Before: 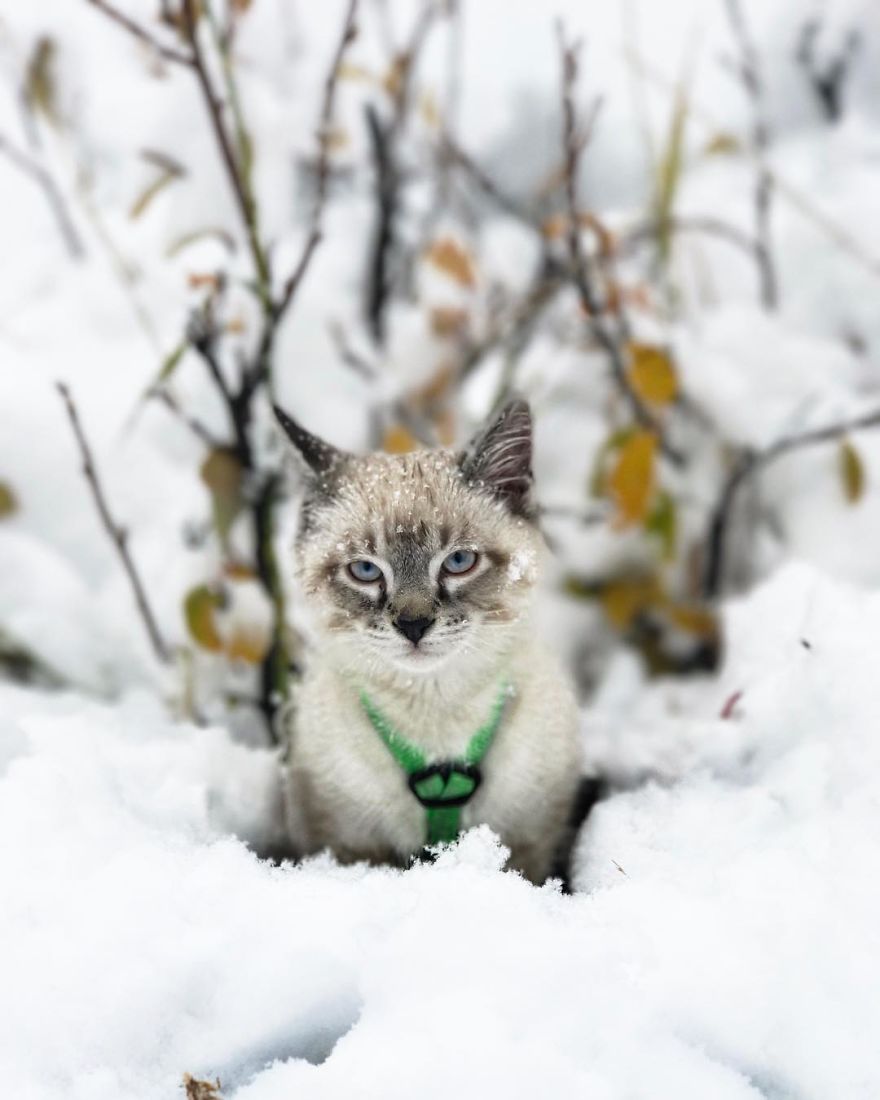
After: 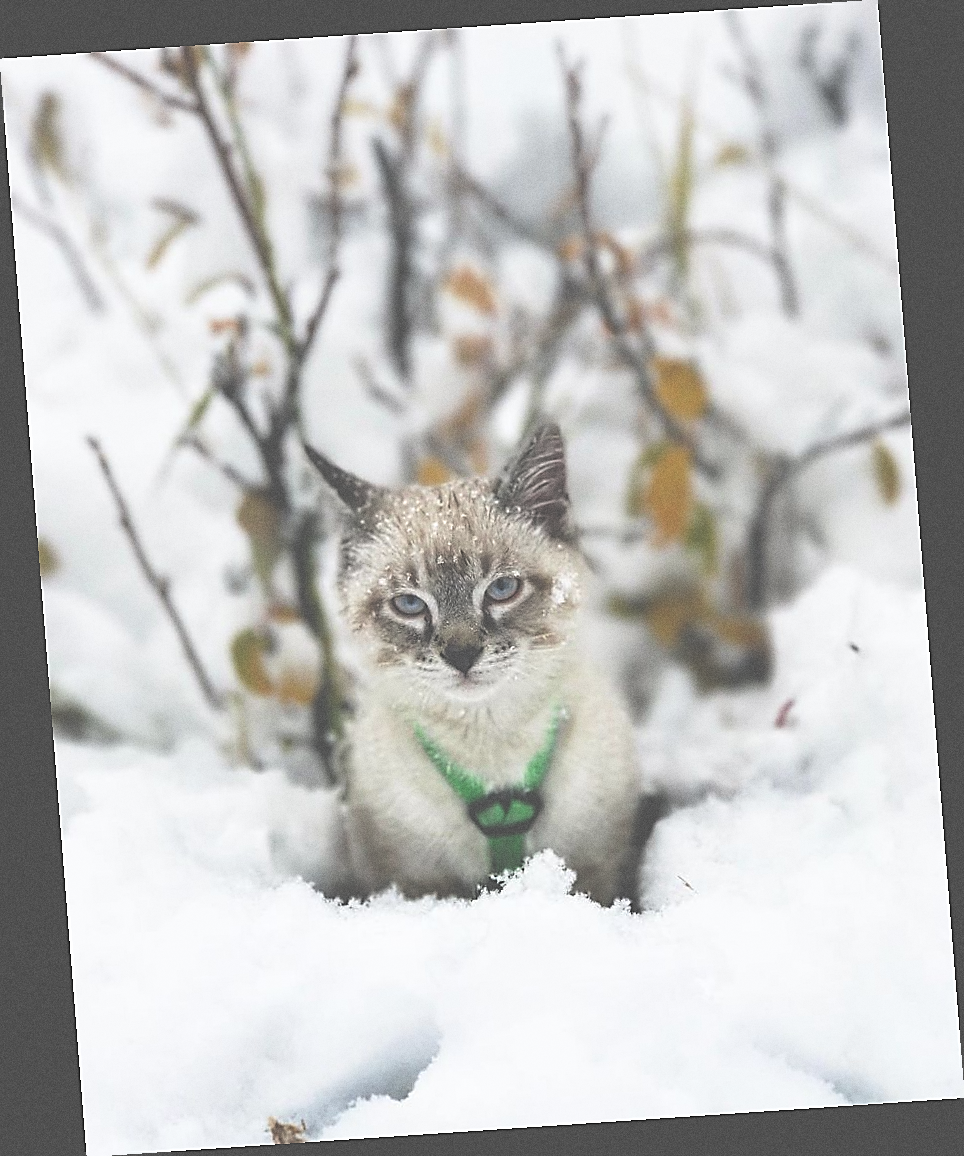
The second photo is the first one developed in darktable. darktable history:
exposure: black level correction -0.087, compensate highlight preservation false
grain: coarseness 0.09 ISO
sharpen: radius 1.4, amount 1.25, threshold 0.7
rotate and perspective: rotation -4.2°, shear 0.006, automatic cropping off
